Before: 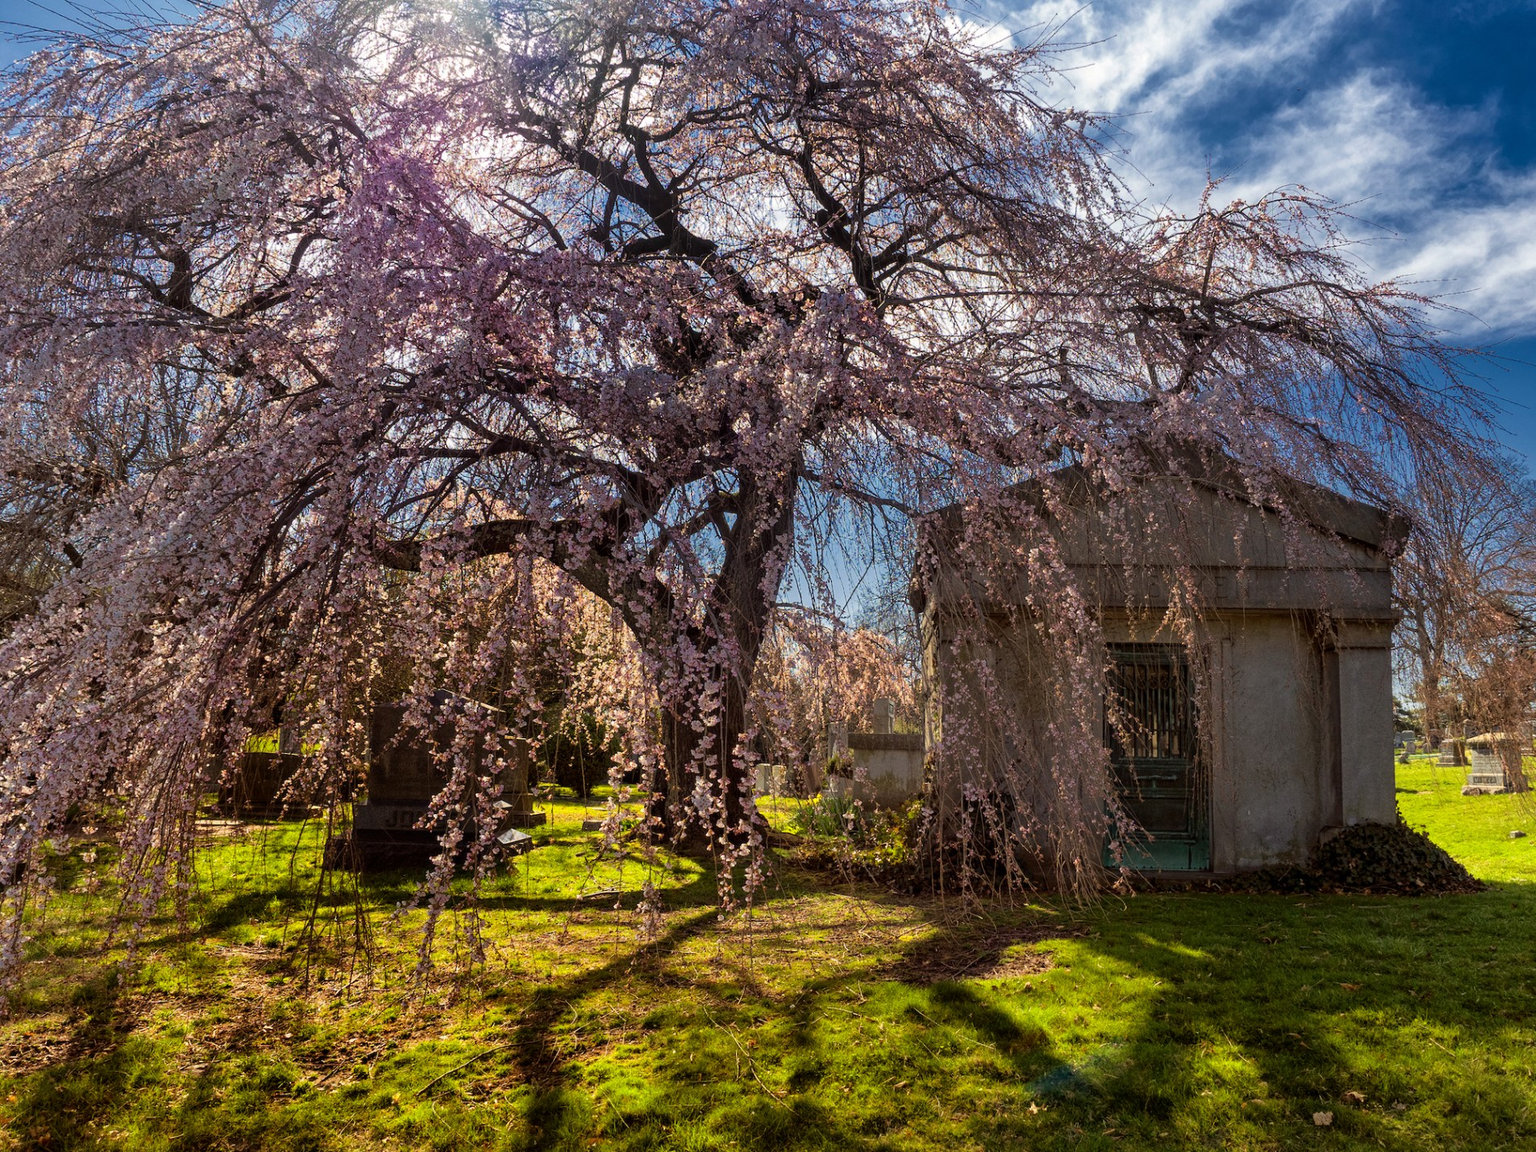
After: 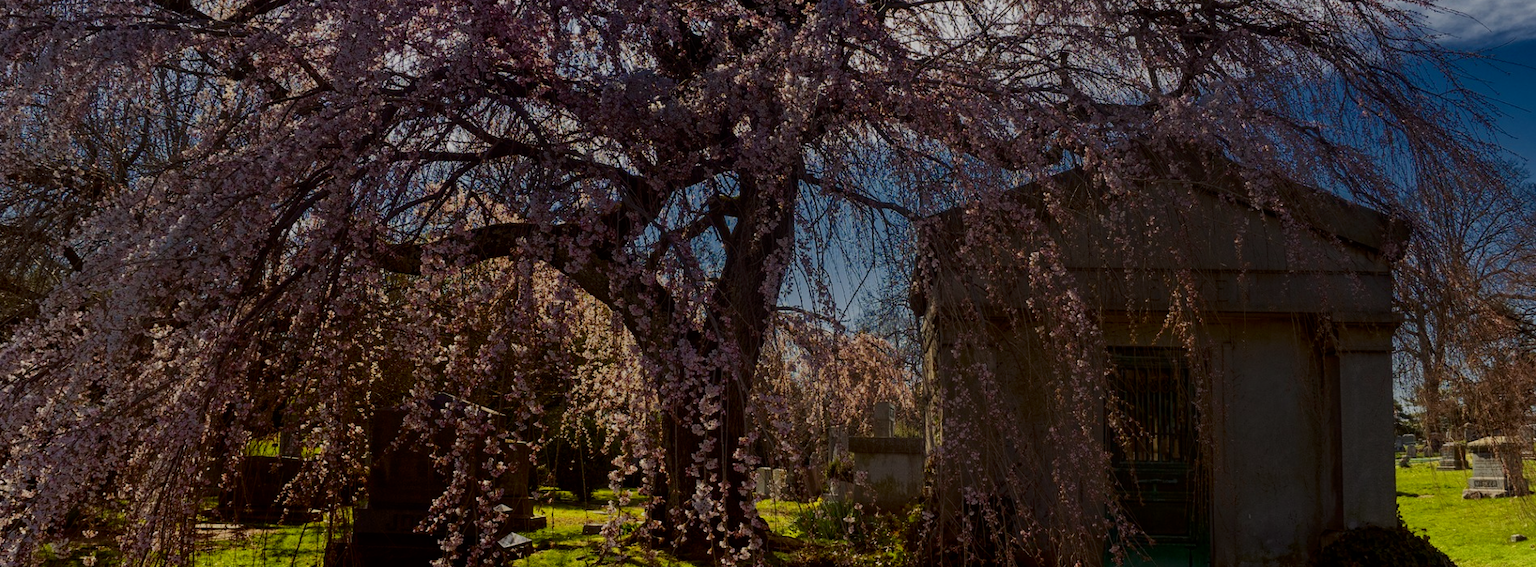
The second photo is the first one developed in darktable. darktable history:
shadows and highlights: shadows -63.1, white point adjustment -5.2, highlights 62.11
crop and rotate: top 25.766%, bottom 24.937%
exposure: exposure -0.956 EV, compensate highlight preservation false
